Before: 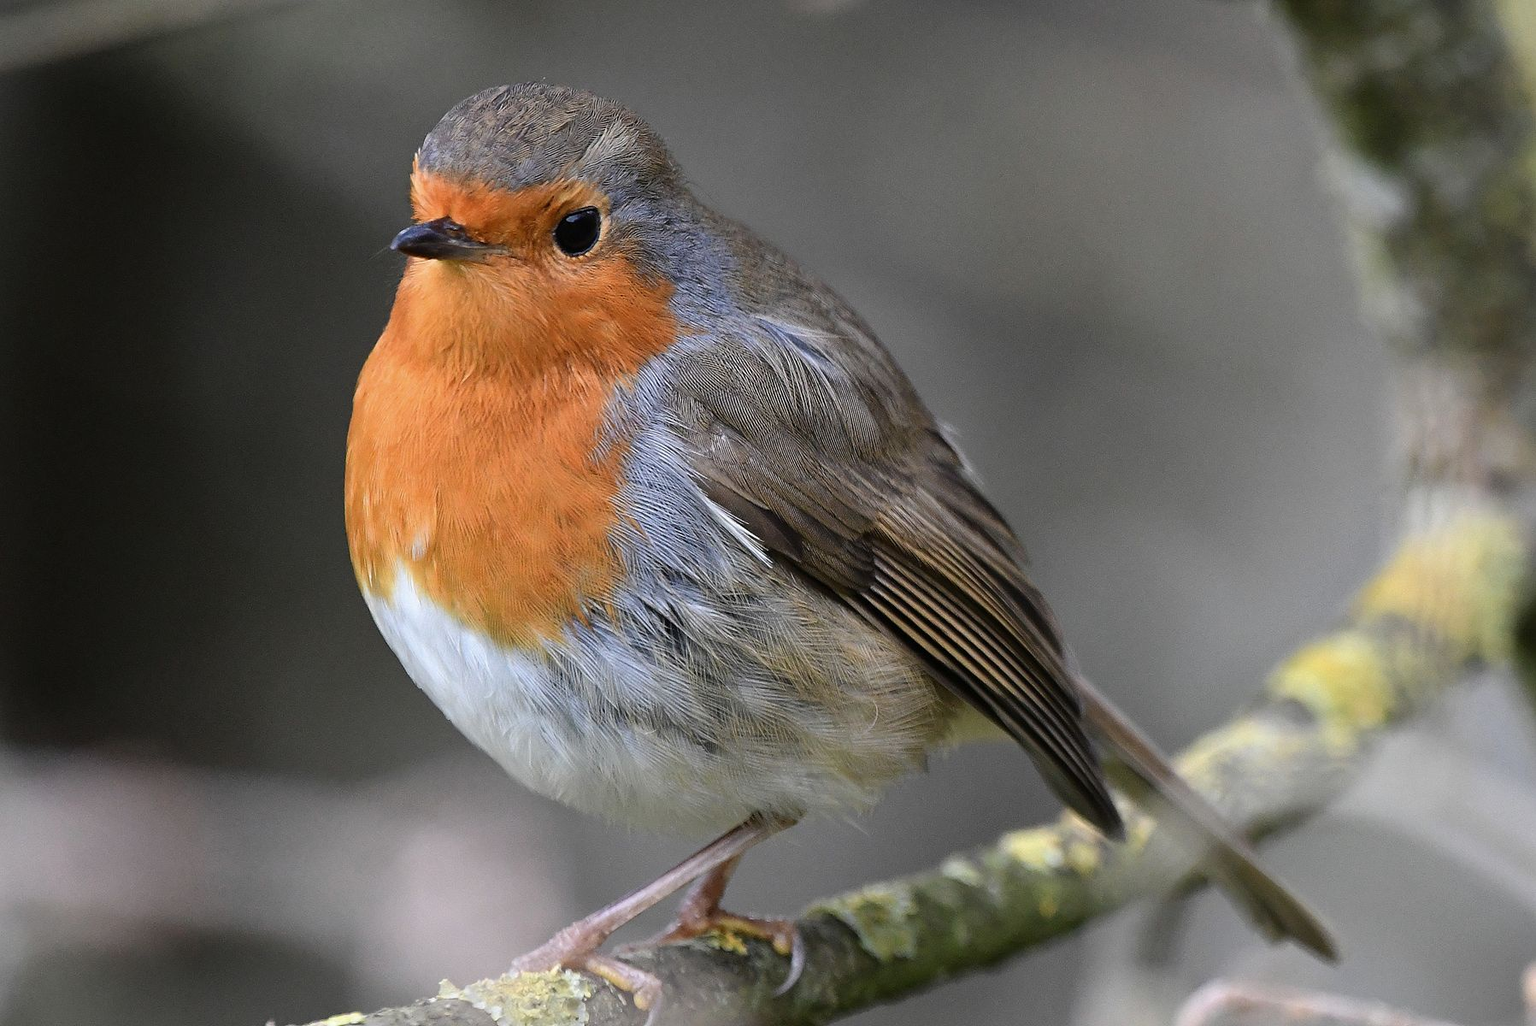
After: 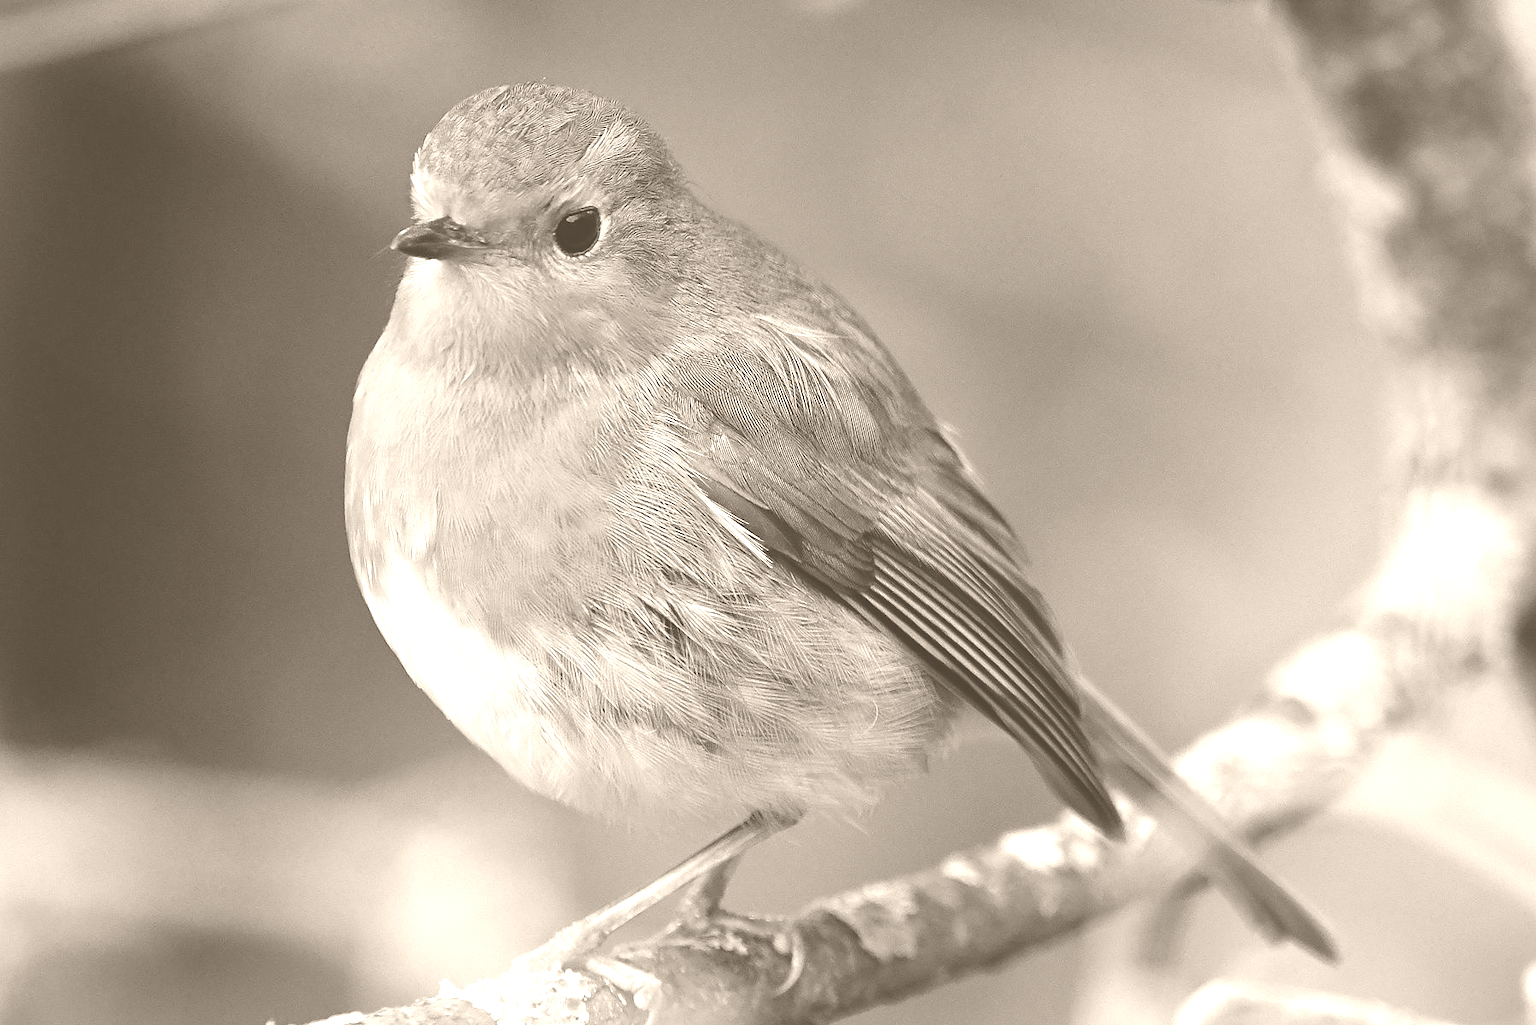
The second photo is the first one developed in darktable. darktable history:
color calibration: illuminant as shot in camera, x 0.369, y 0.376, temperature 4328.46 K, gamut compression 3
colorize: hue 34.49°, saturation 35.33%, source mix 100%, version 1
color balance rgb: linear chroma grading › global chroma 15%, perceptual saturation grading › global saturation 30%
